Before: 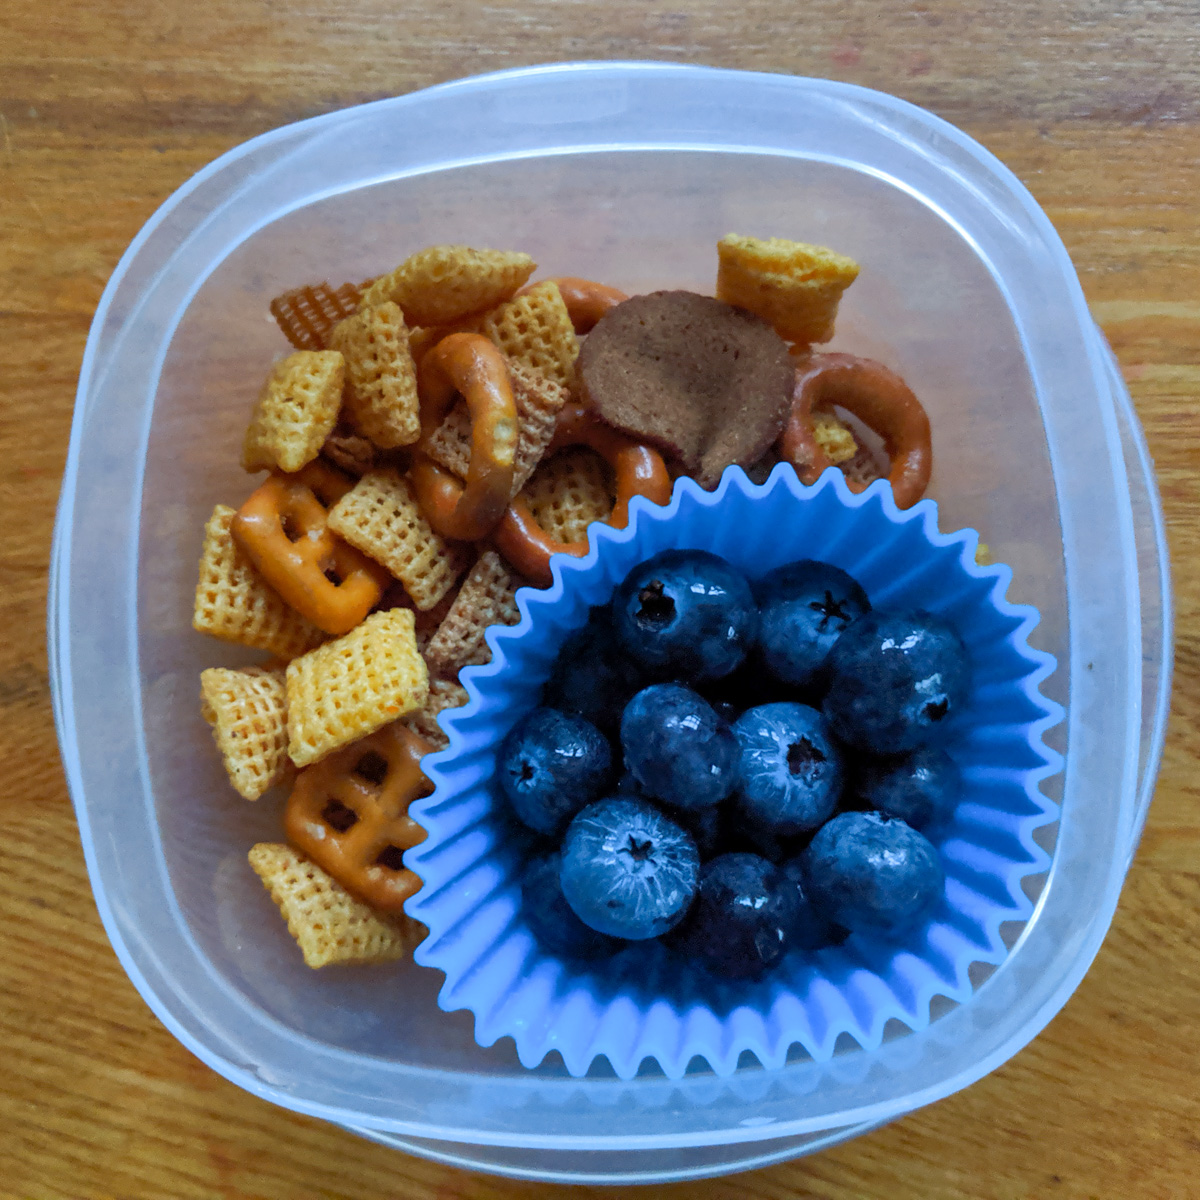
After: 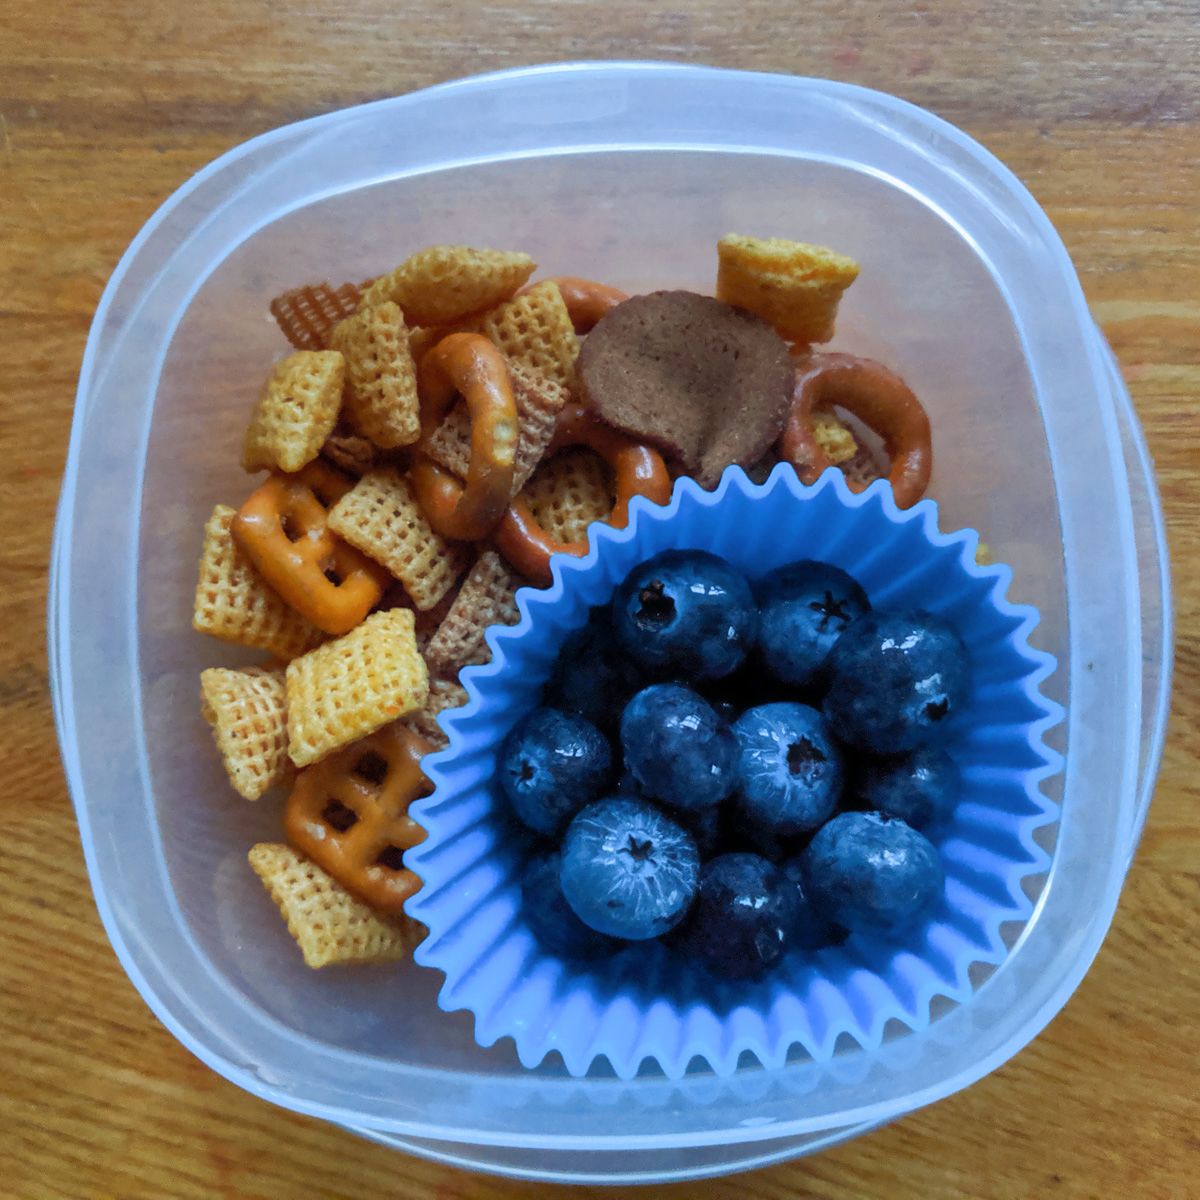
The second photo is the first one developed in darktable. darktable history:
haze removal: strength -0.091, compatibility mode true, adaptive false
